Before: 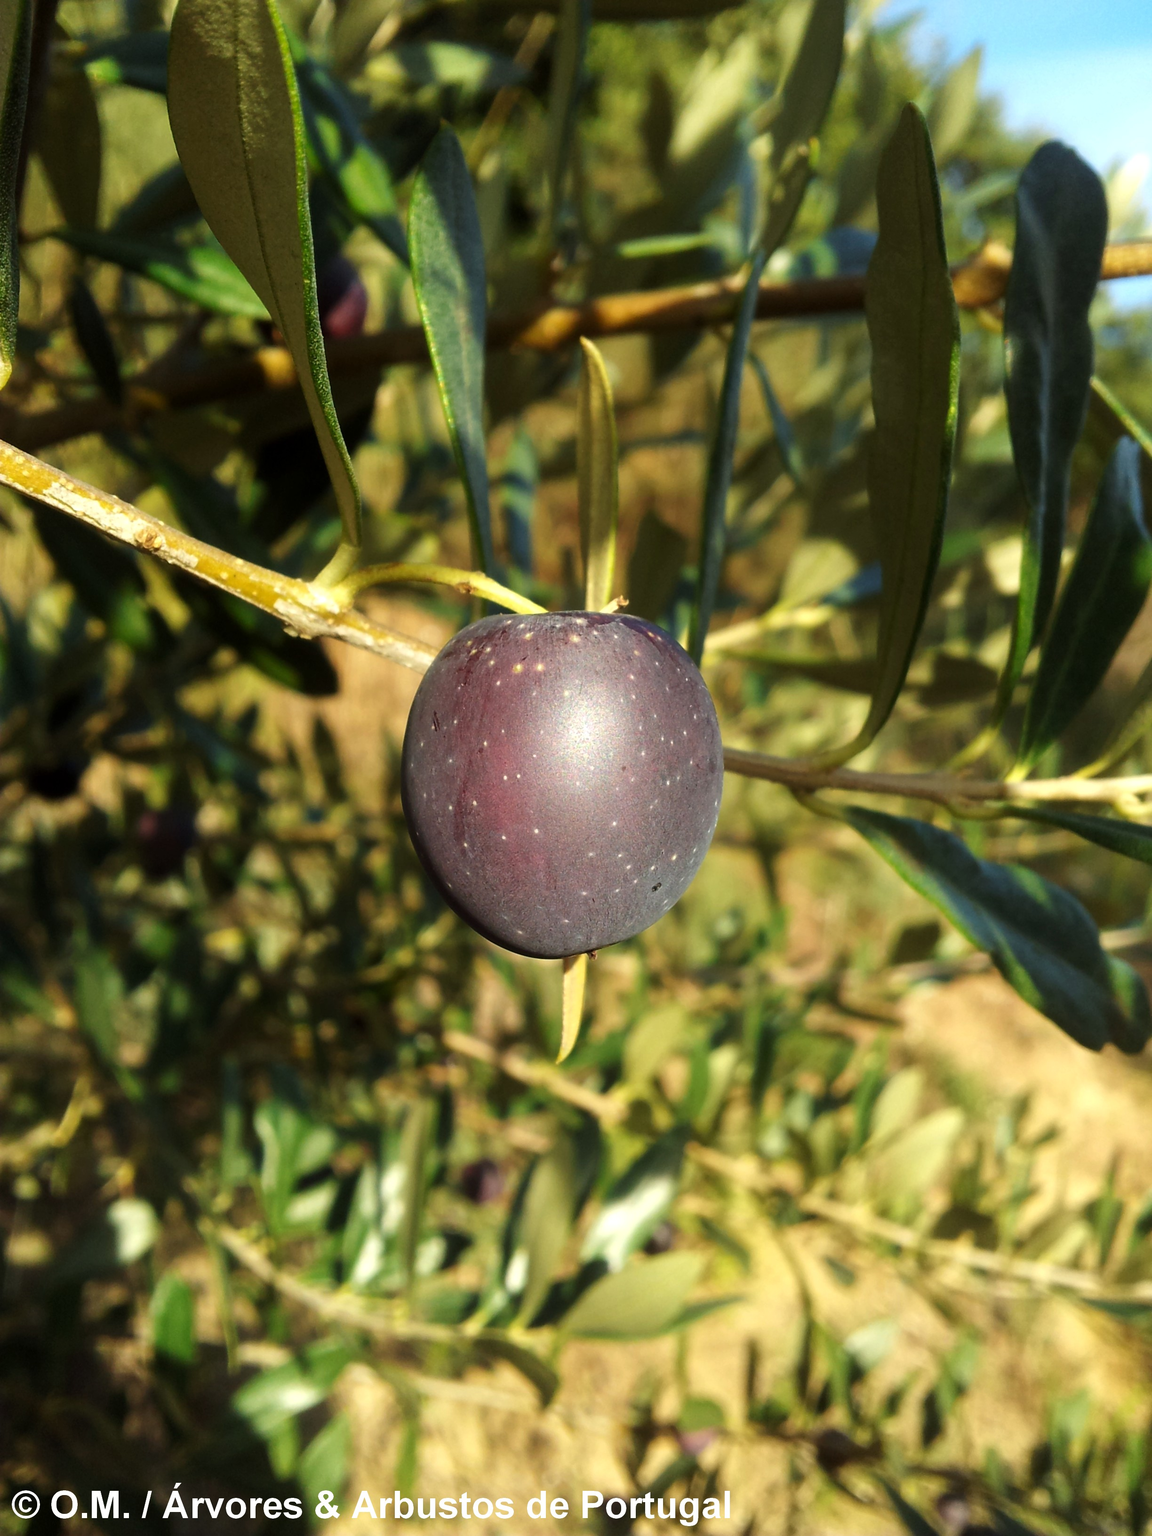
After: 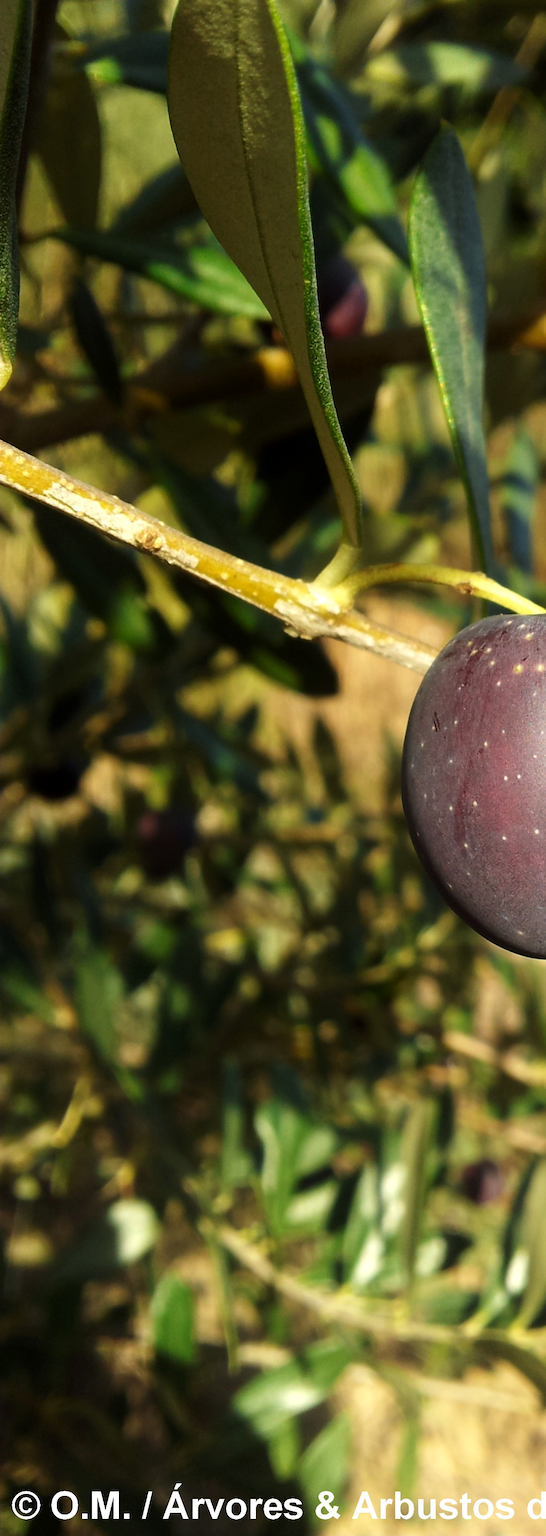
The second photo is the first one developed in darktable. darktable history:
shadows and highlights: shadows -23.96, highlights 51.24, soften with gaussian
crop and rotate: left 0.026%, top 0%, right 52.53%
